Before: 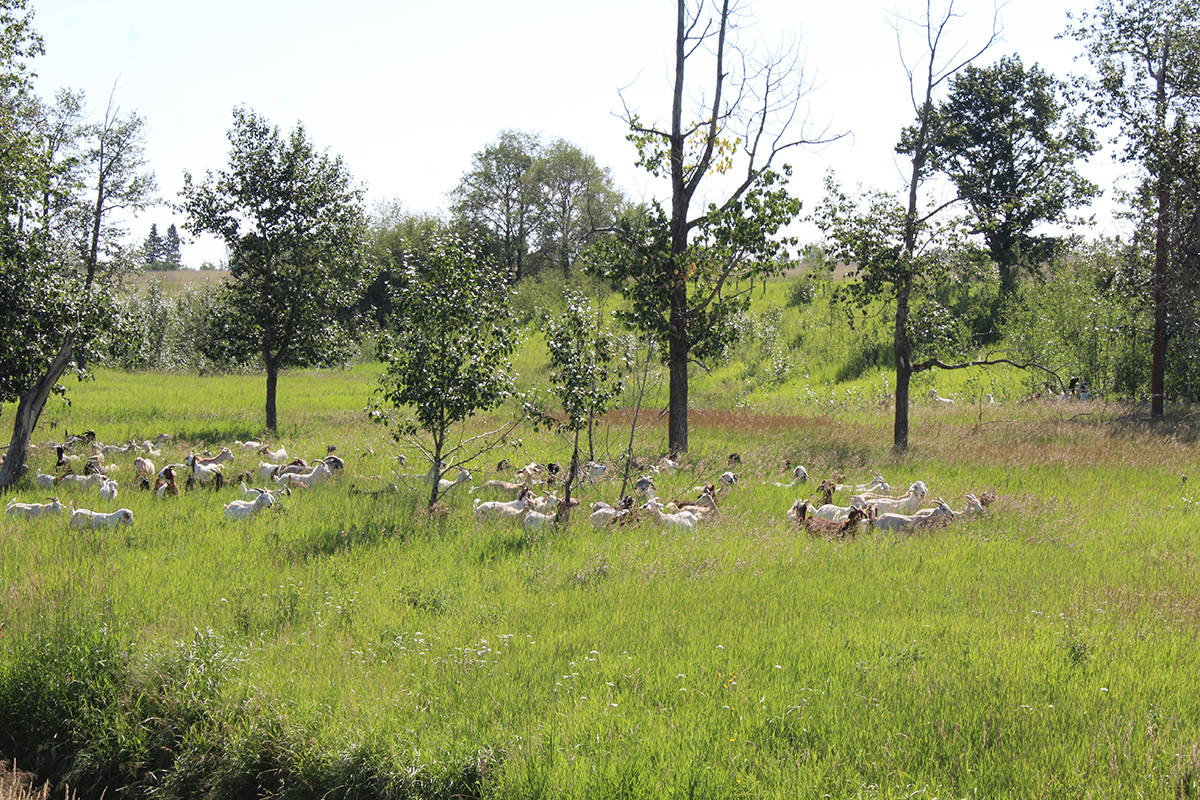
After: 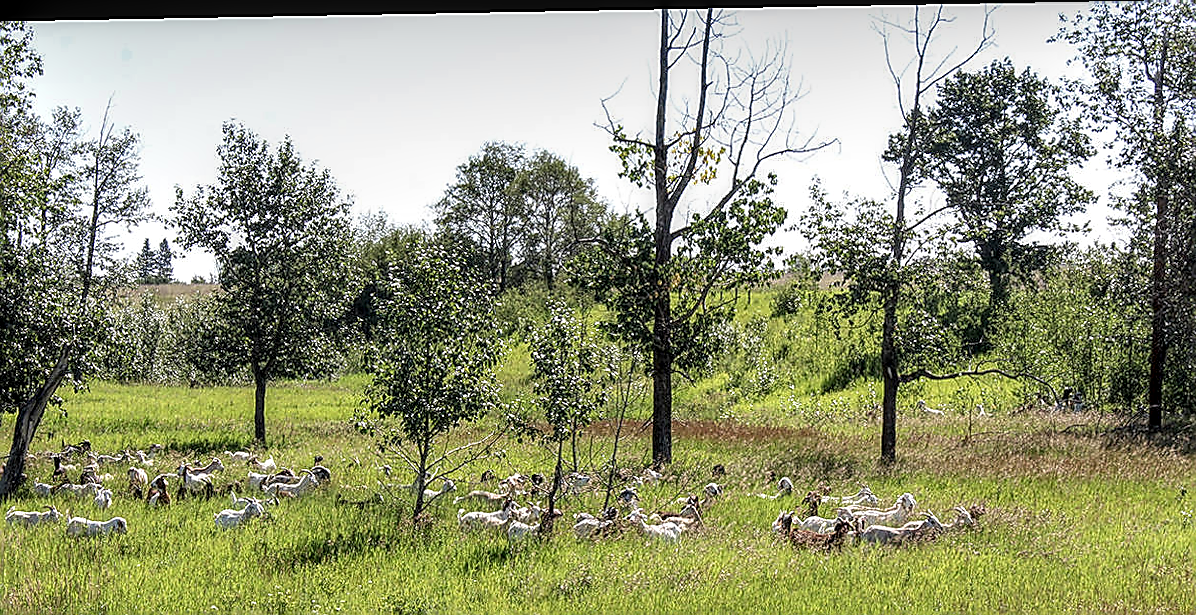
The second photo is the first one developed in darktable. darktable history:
crop: bottom 24.967%
sharpen: radius 1.4, amount 1.25, threshold 0.7
local contrast: highlights 19%, detail 186%
rotate and perspective: lens shift (horizontal) -0.055, automatic cropping off
white balance: emerald 1
